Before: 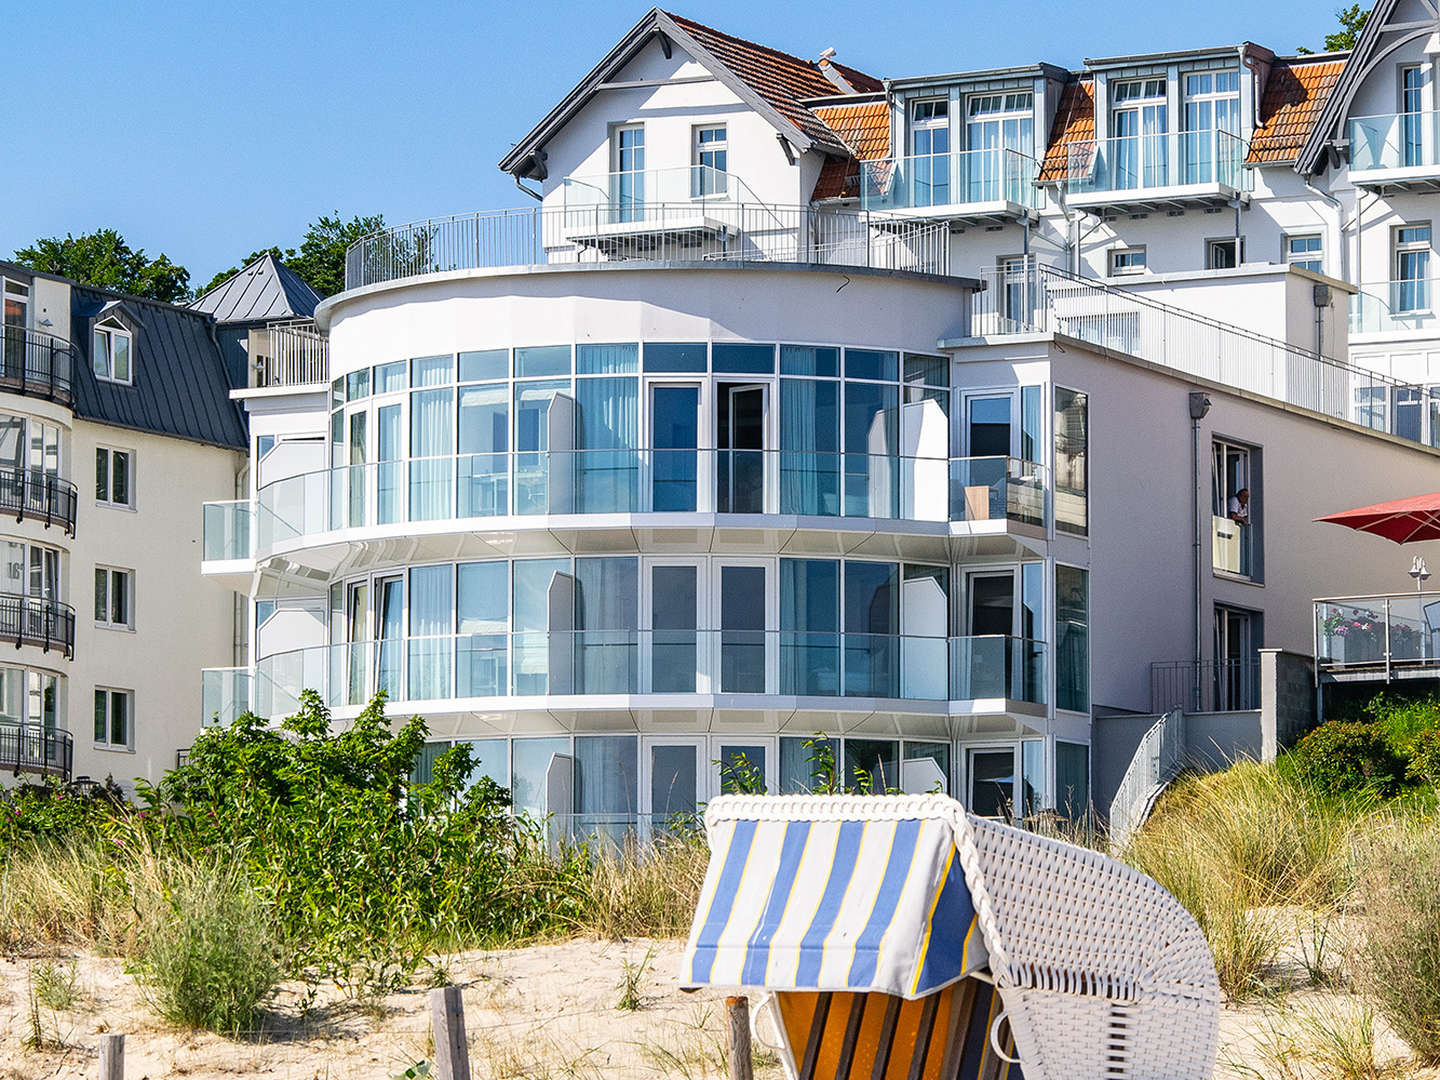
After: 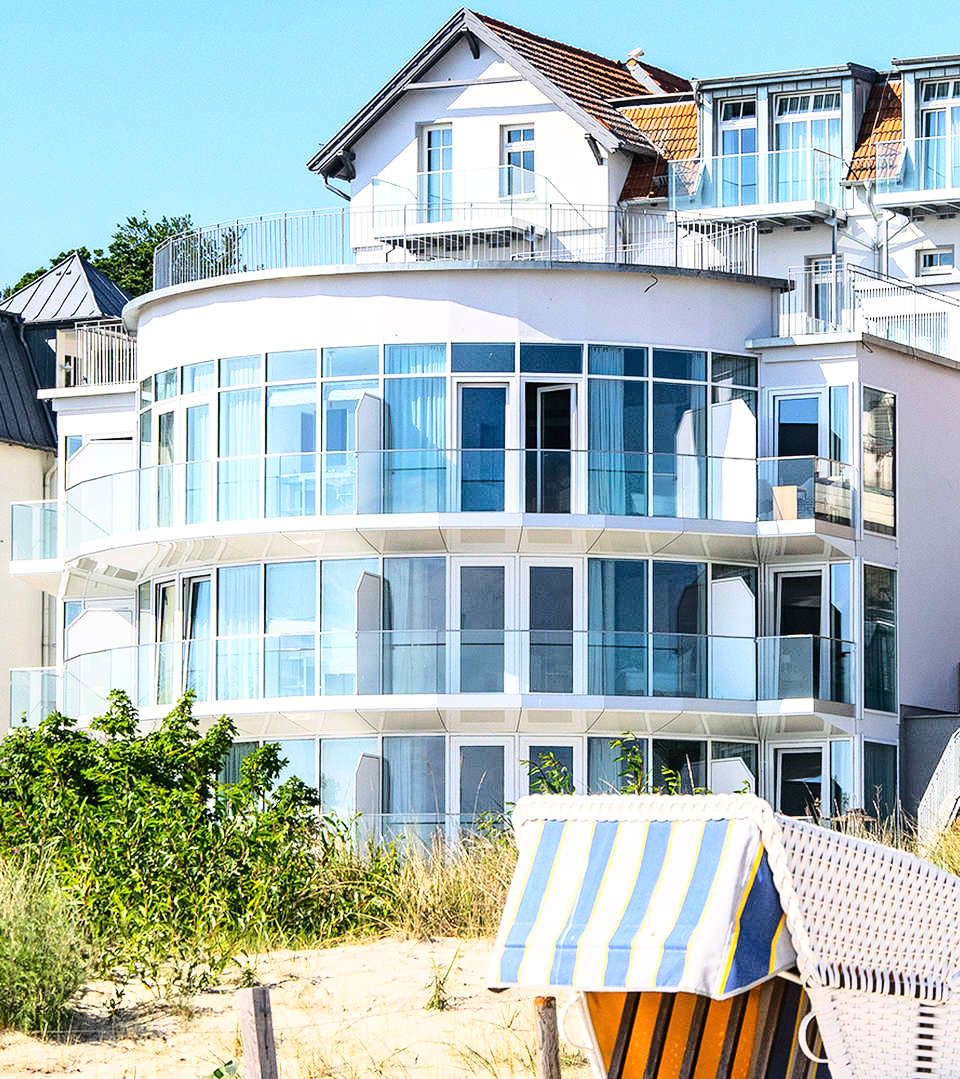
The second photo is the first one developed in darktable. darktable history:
crop and rotate: left 13.337%, right 19.964%
base curve: curves: ch0 [(0, 0) (0.036, 0.037) (0.121, 0.228) (0.46, 0.76) (0.859, 0.983) (1, 1)]
